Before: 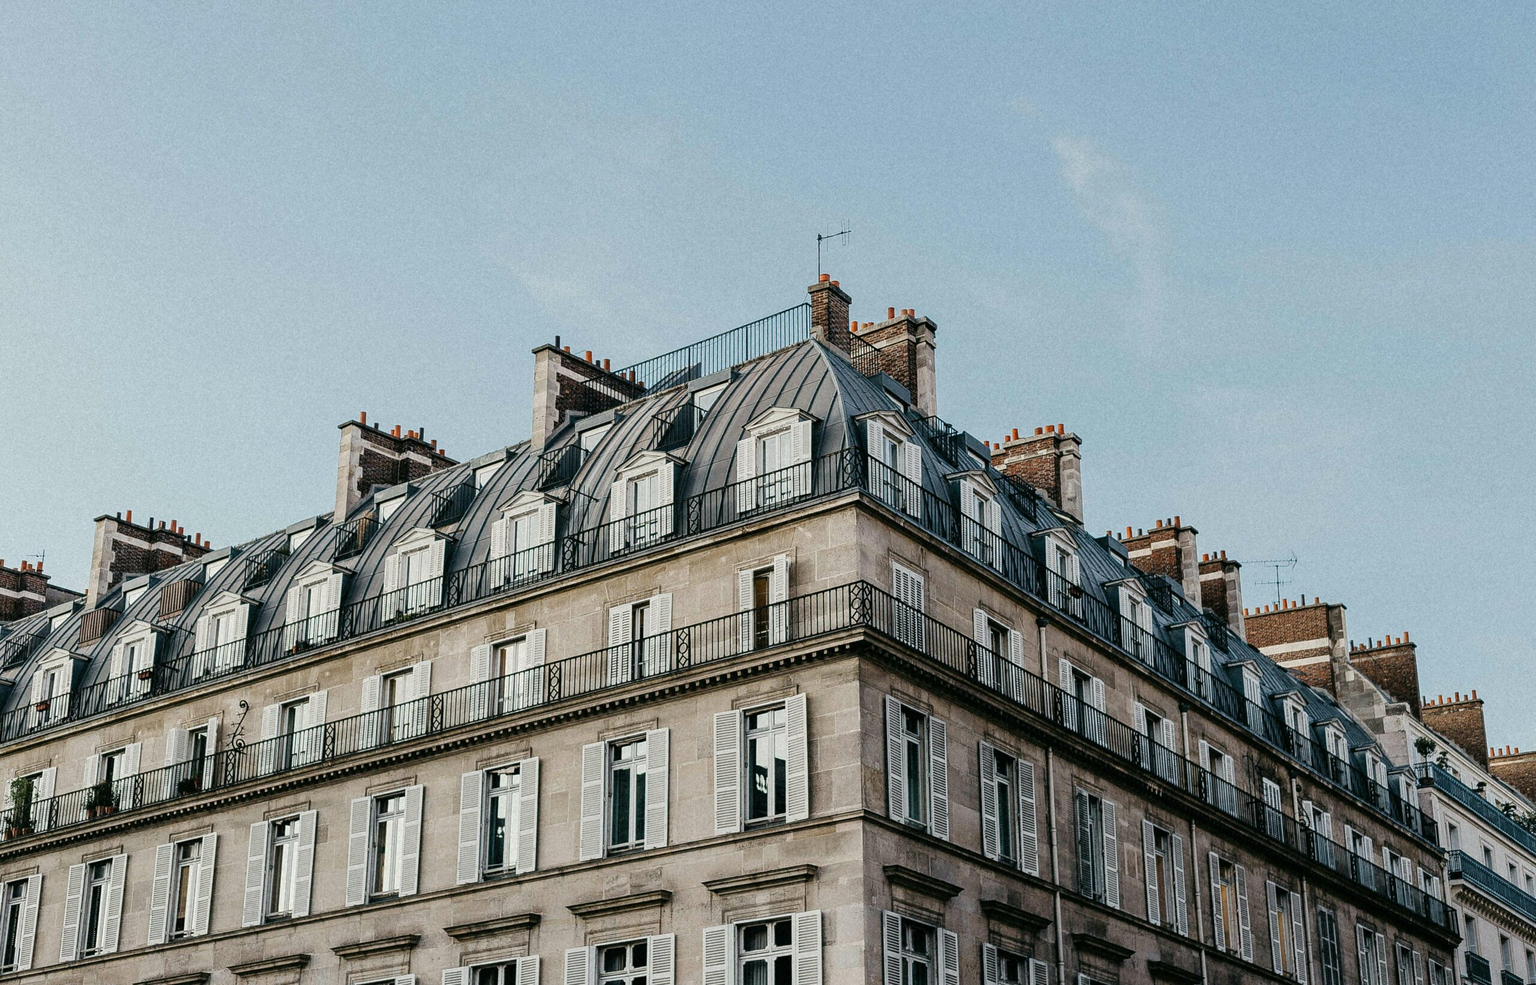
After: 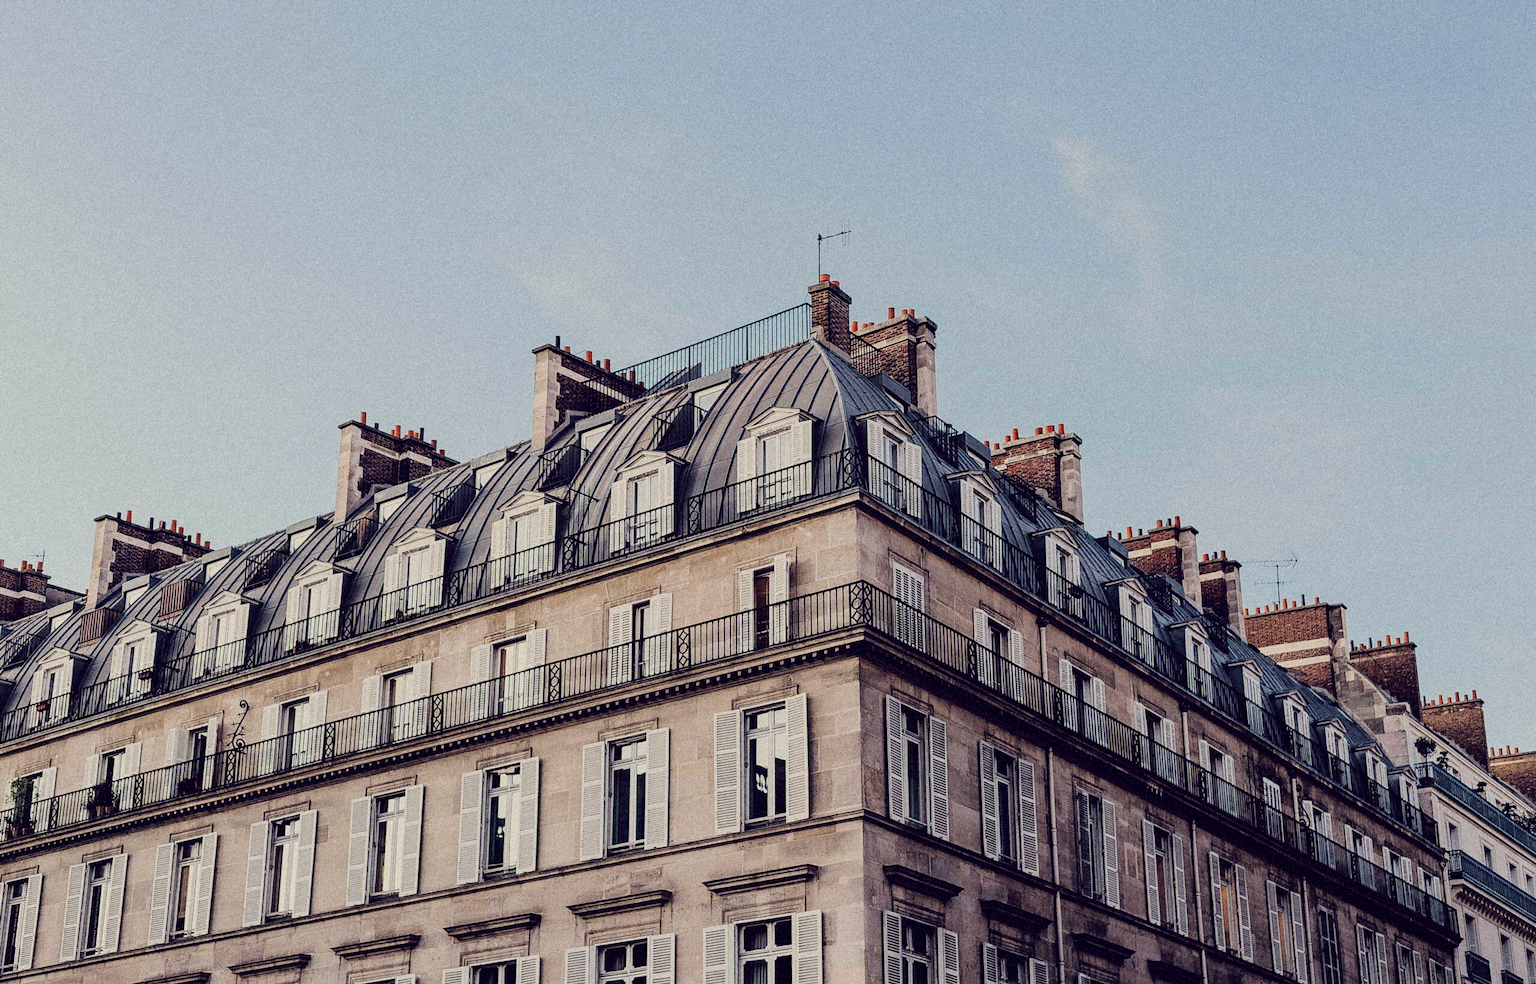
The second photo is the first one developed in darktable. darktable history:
filmic rgb: black relative exposure -7.65 EV, white relative exposure 4.56 EV, hardness 3.61, color science v6 (2022)
color balance: lift [1.001, 0.997, 0.99, 1.01], gamma [1.007, 1, 0.975, 1.025], gain [1, 1.065, 1.052, 0.935], contrast 13.25%
grain: mid-tones bias 0%
